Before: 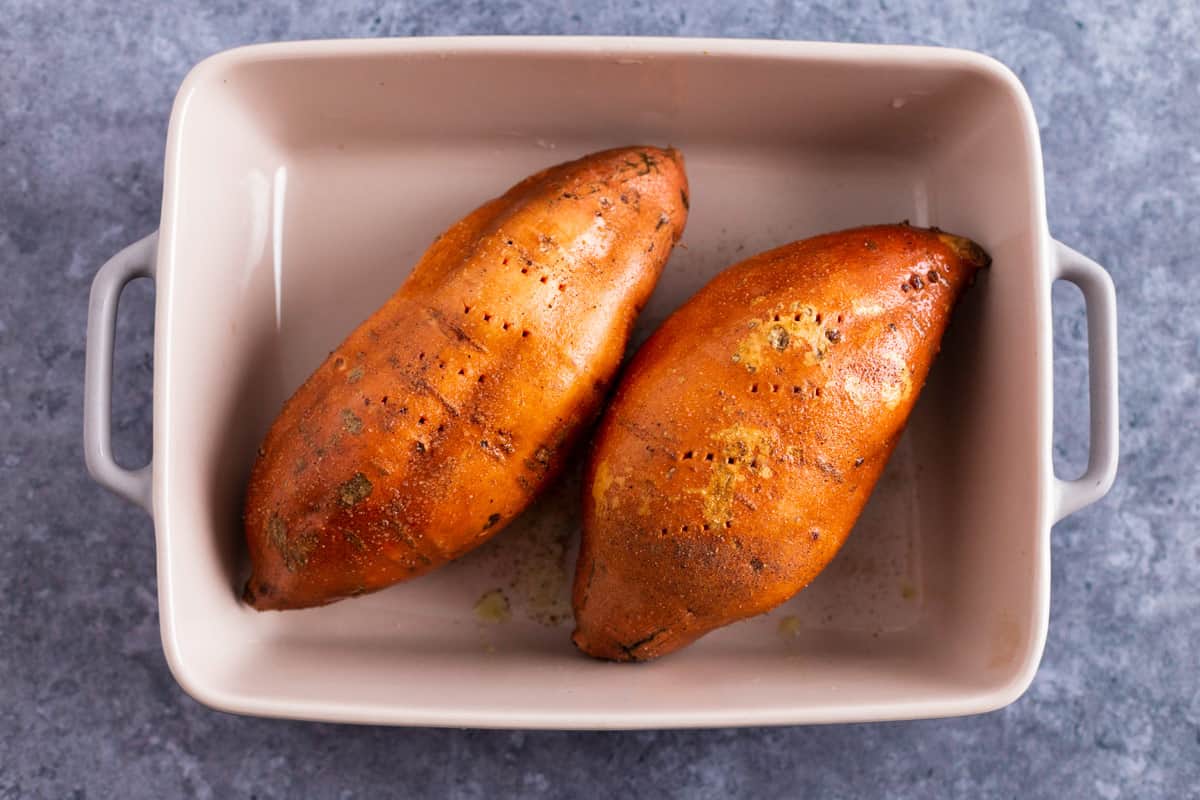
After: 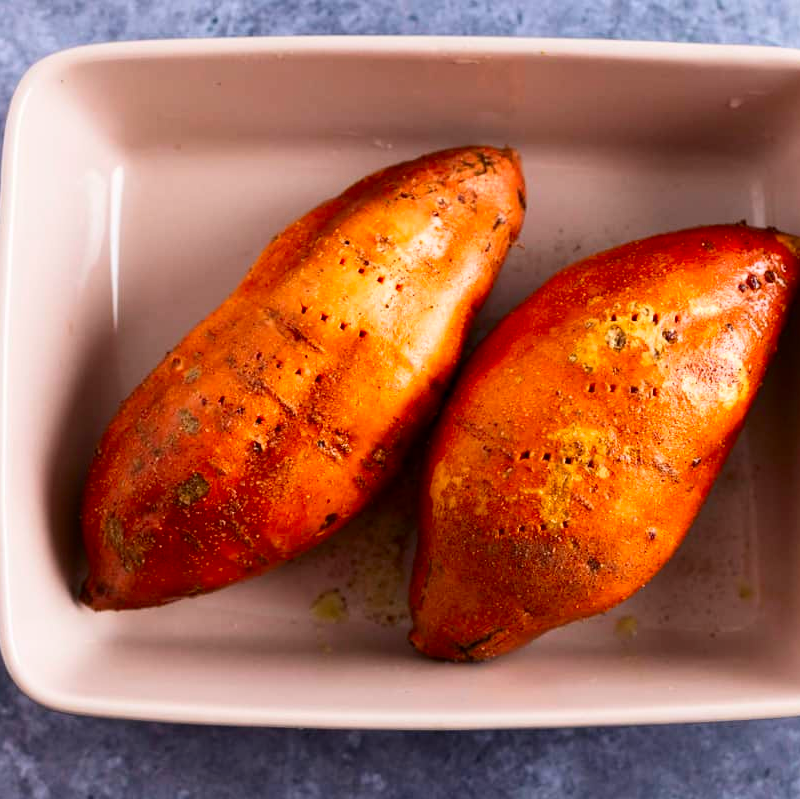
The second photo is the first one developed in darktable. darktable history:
crop and rotate: left 13.654%, right 19.602%
contrast brightness saturation: contrast 0.162, saturation 0.329
